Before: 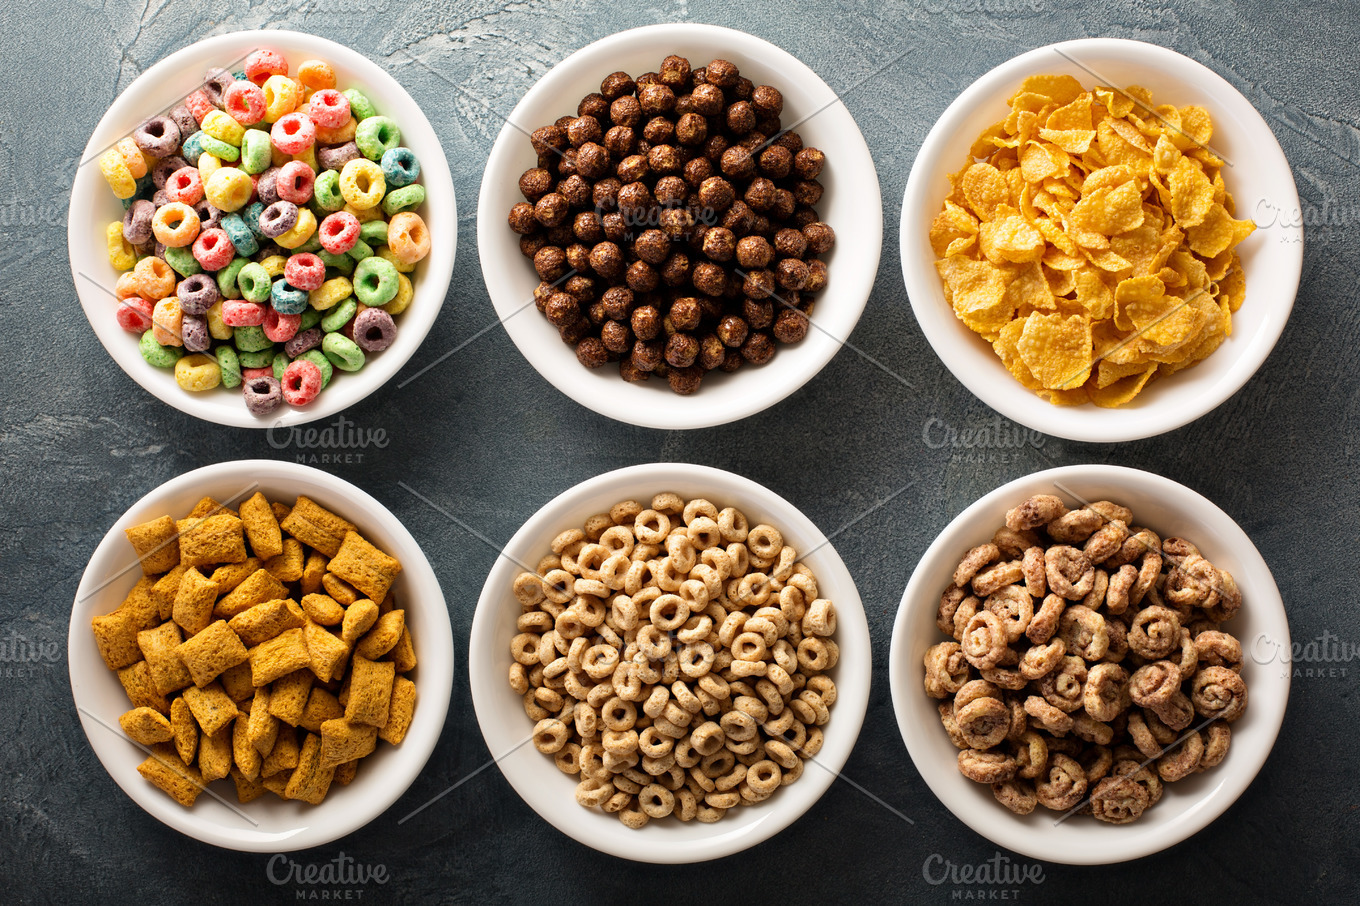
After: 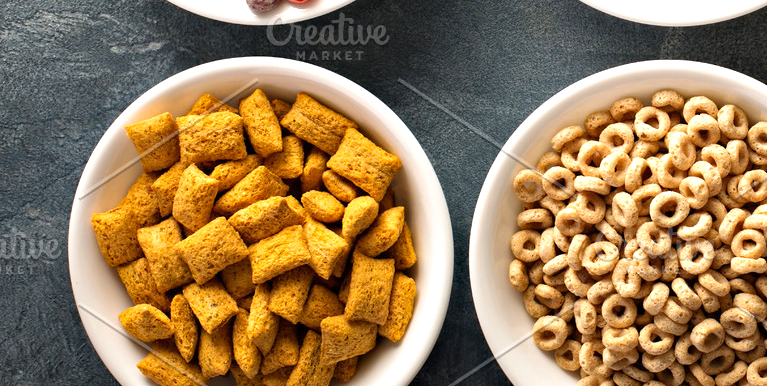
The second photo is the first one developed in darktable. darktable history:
crop: top 44.483%, right 43.593%, bottom 12.892%
haze removal: compatibility mode true, adaptive false
exposure: exposure 0.426 EV, compensate highlight preservation false
sharpen: radius 2.883, amount 0.868, threshold 47.523
